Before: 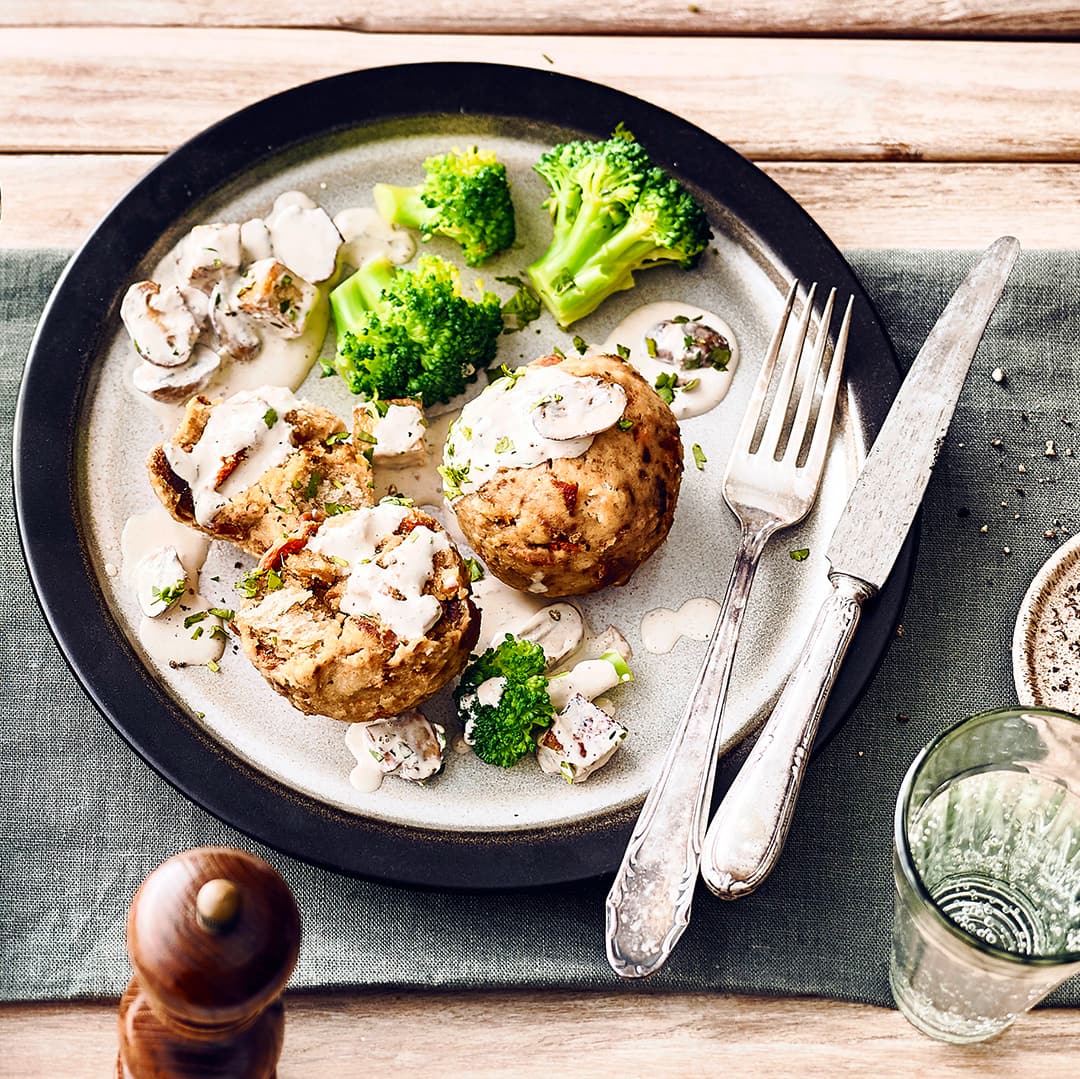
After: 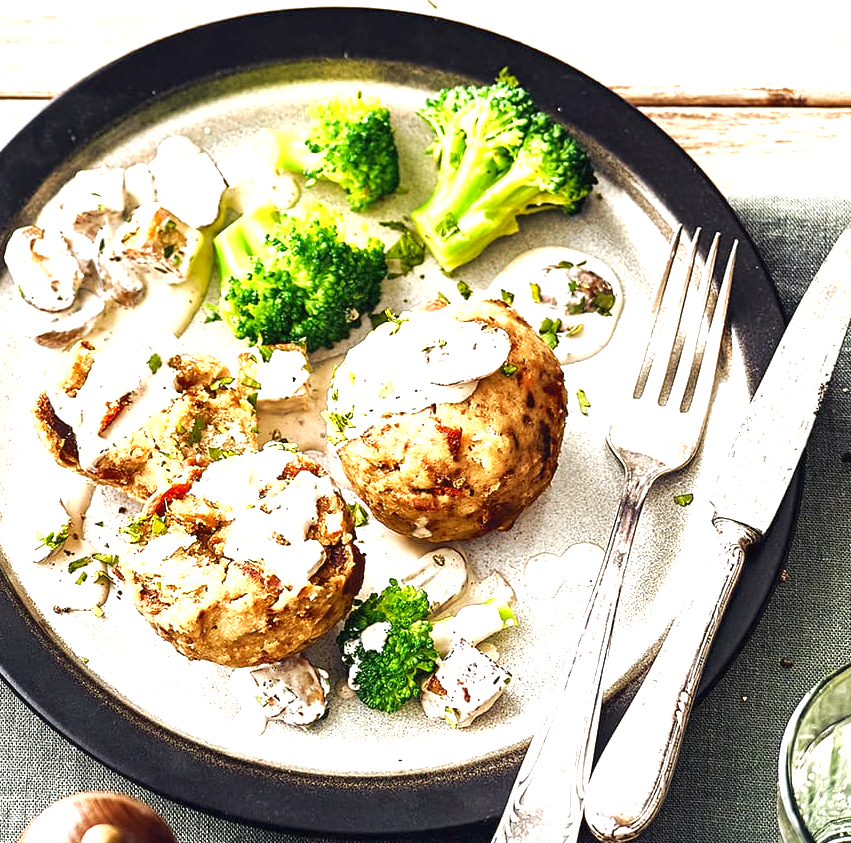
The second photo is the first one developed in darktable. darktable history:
color balance: mode lift, gamma, gain (sRGB), lift [1.04, 1, 1, 0.97], gamma [1.01, 1, 1, 0.97], gain [0.96, 1, 1, 0.97]
crop and rotate: left 10.77%, top 5.1%, right 10.41%, bottom 16.76%
exposure: black level correction 0, exposure 1 EV, compensate exposure bias true, compensate highlight preservation false
local contrast: mode bilateral grid, contrast 20, coarseness 100, detail 150%, midtone range 0.2
